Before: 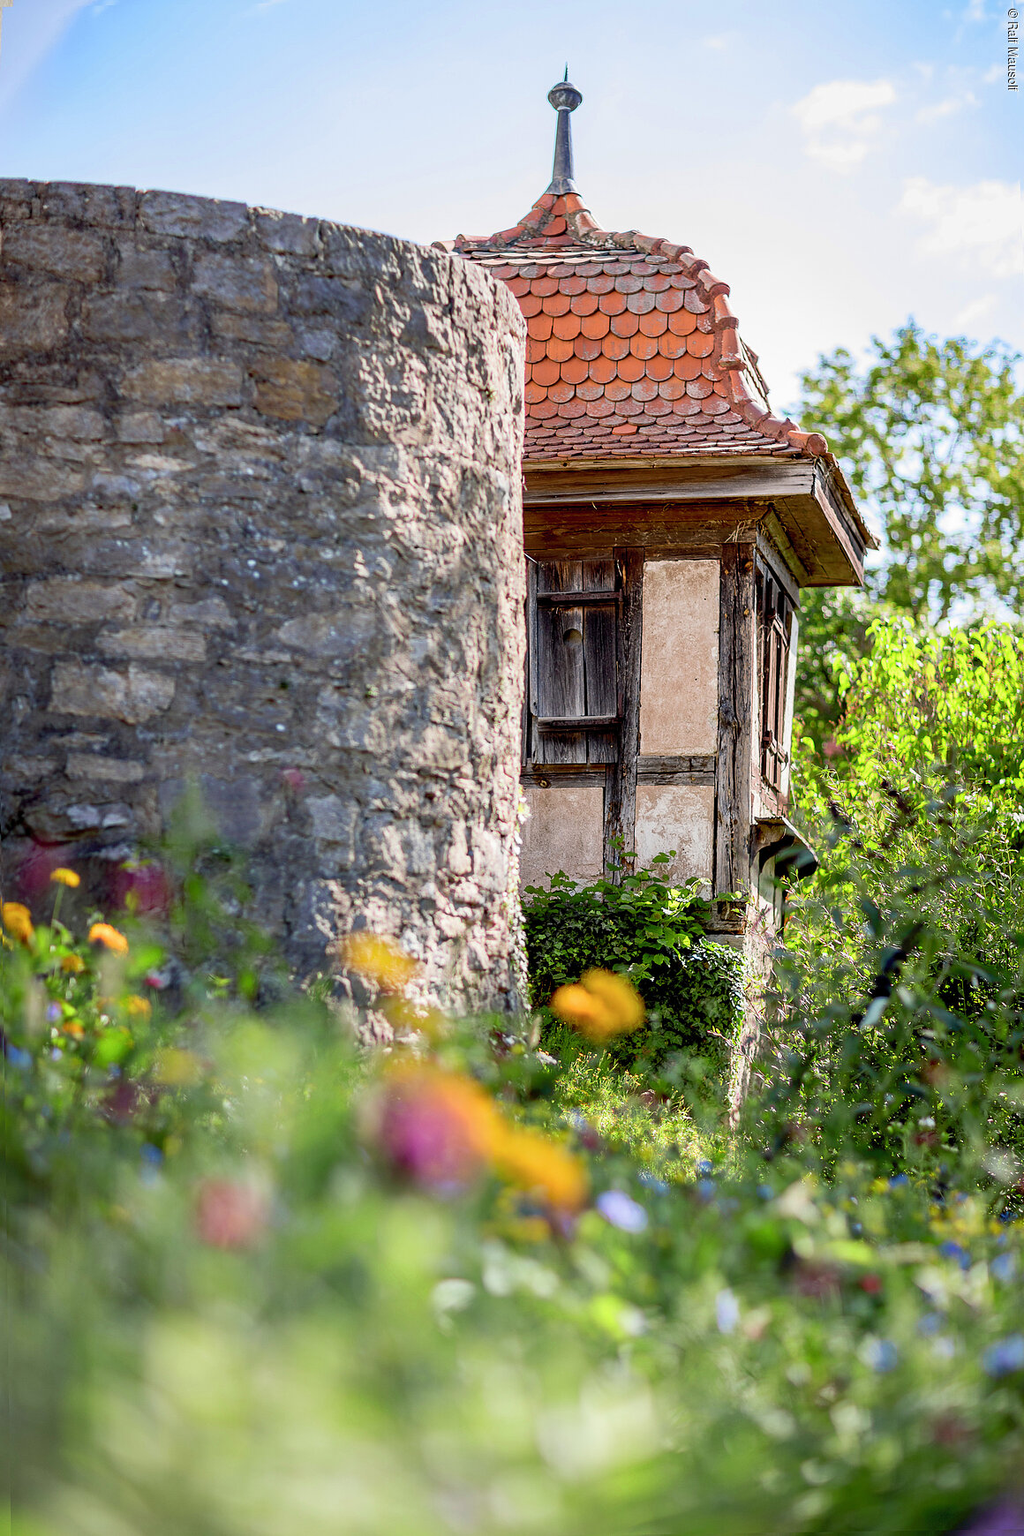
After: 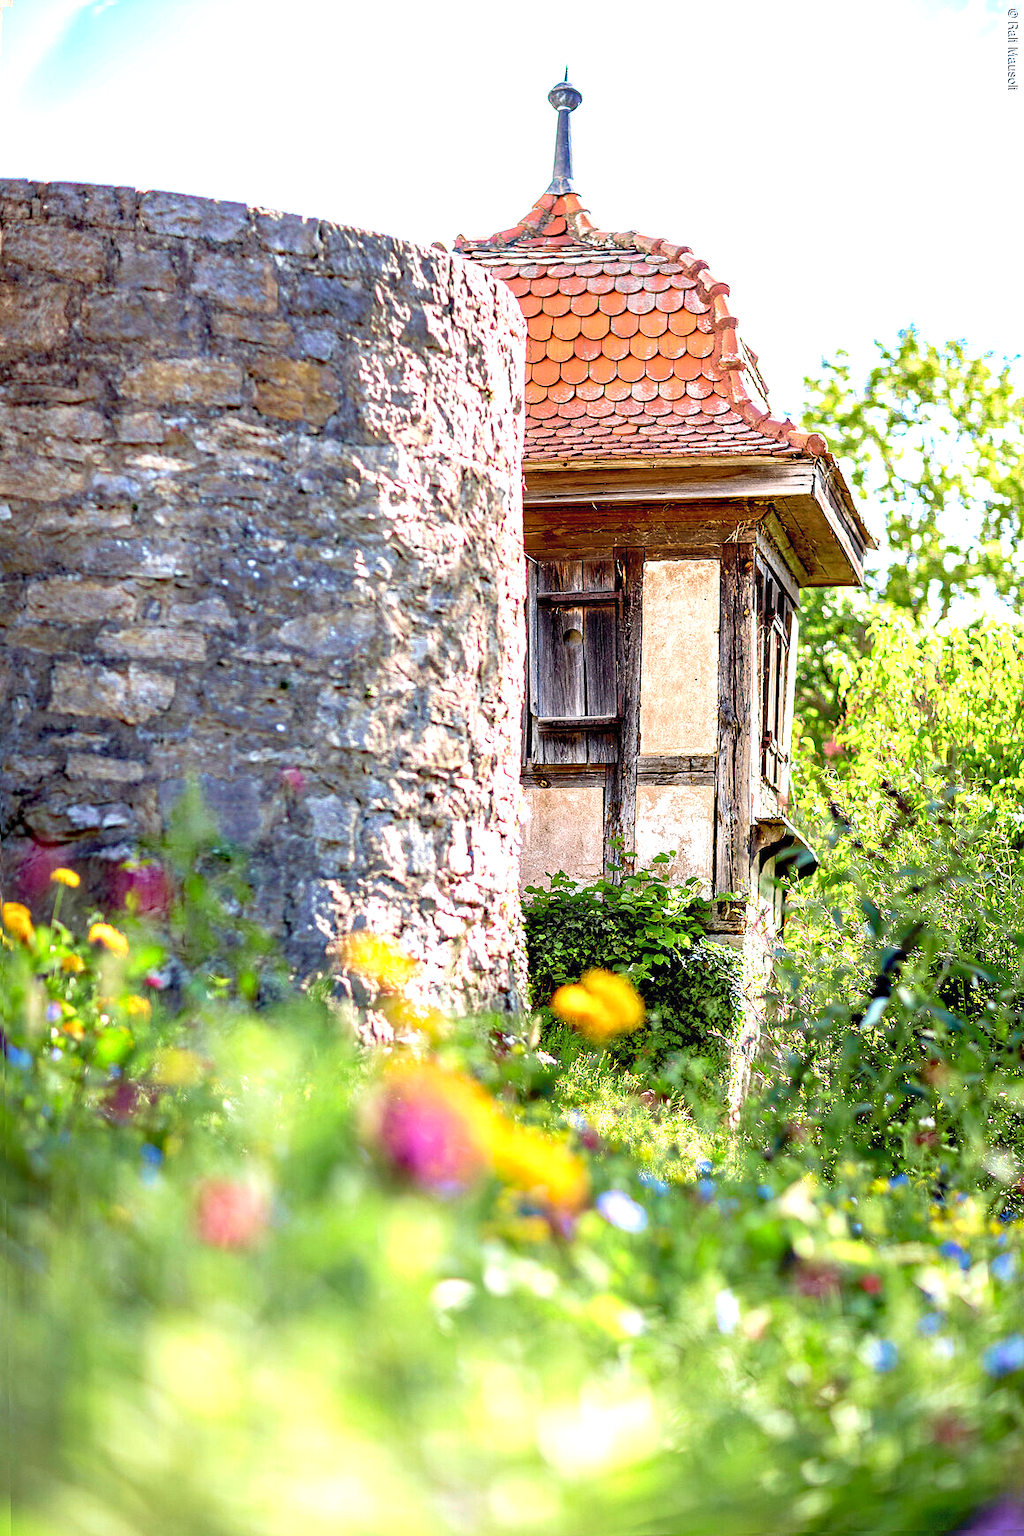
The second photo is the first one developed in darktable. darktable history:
haze removal: strength 0.29, distance 0.244, compatibility mode true, adaptive false
velvia: on, module defaults
exposure: black level correction 0, exposure 1.105 EV, compensate highlight preservation false
